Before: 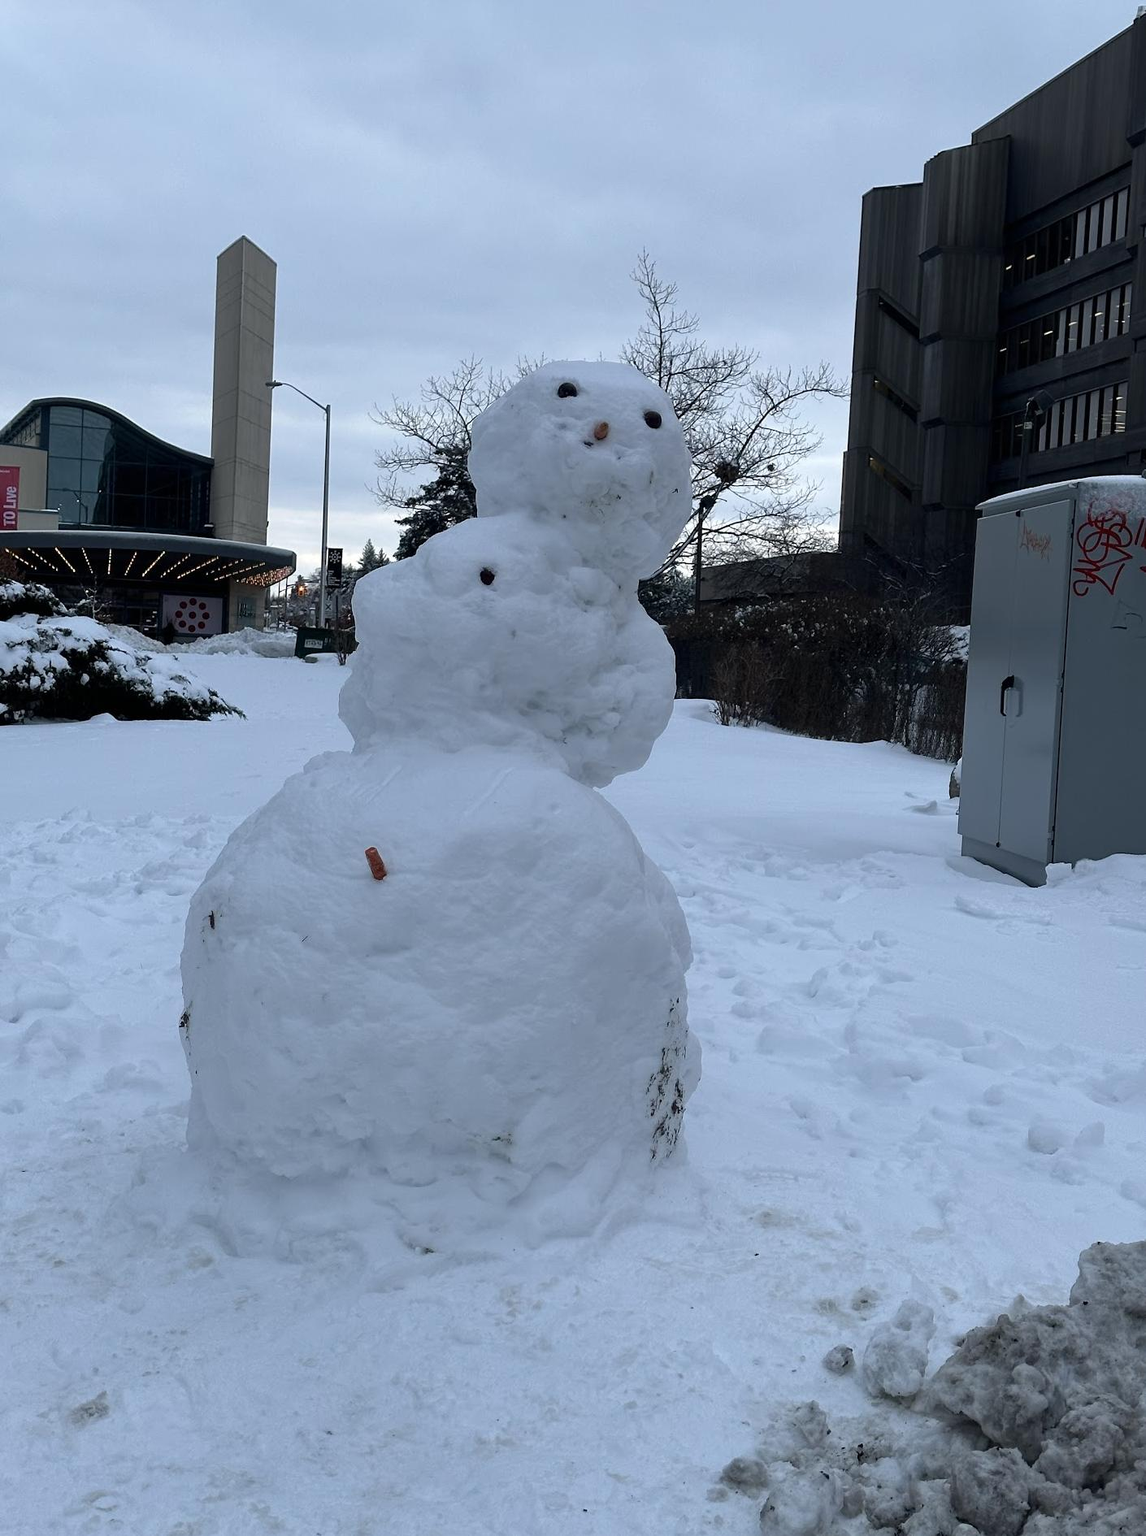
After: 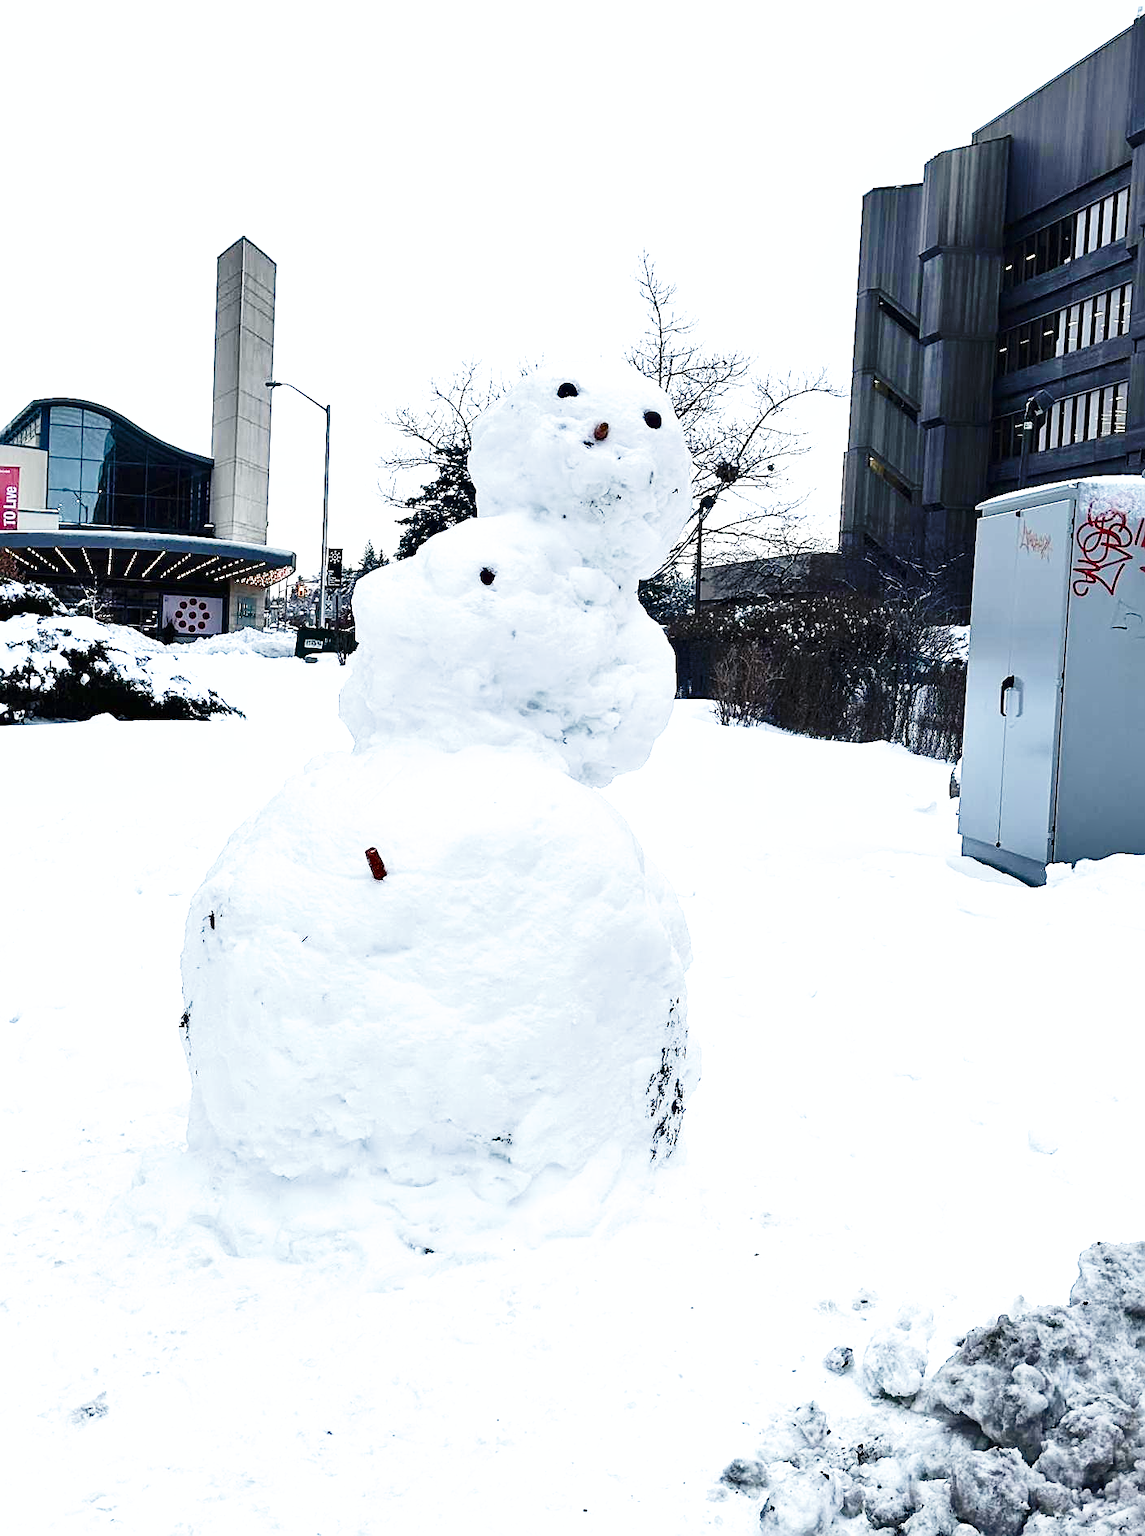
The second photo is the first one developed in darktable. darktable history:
base curve: curves: ch0 [(0, 0) (0.028, 0.03) (0.105, 0.232) (0.387, 0.748) (0.754, 0.968) (1, 1)], preserve colors none
shadows and highlights: radius 108.09, shadows 23.43, highlights -59.02, low approximation 0.01, soften with gaussian
exposure: black level correction 0, exposure 1.446 EV, compensate exposure bias true, compensate highlight preservation false
sharpen: amount 0.491
